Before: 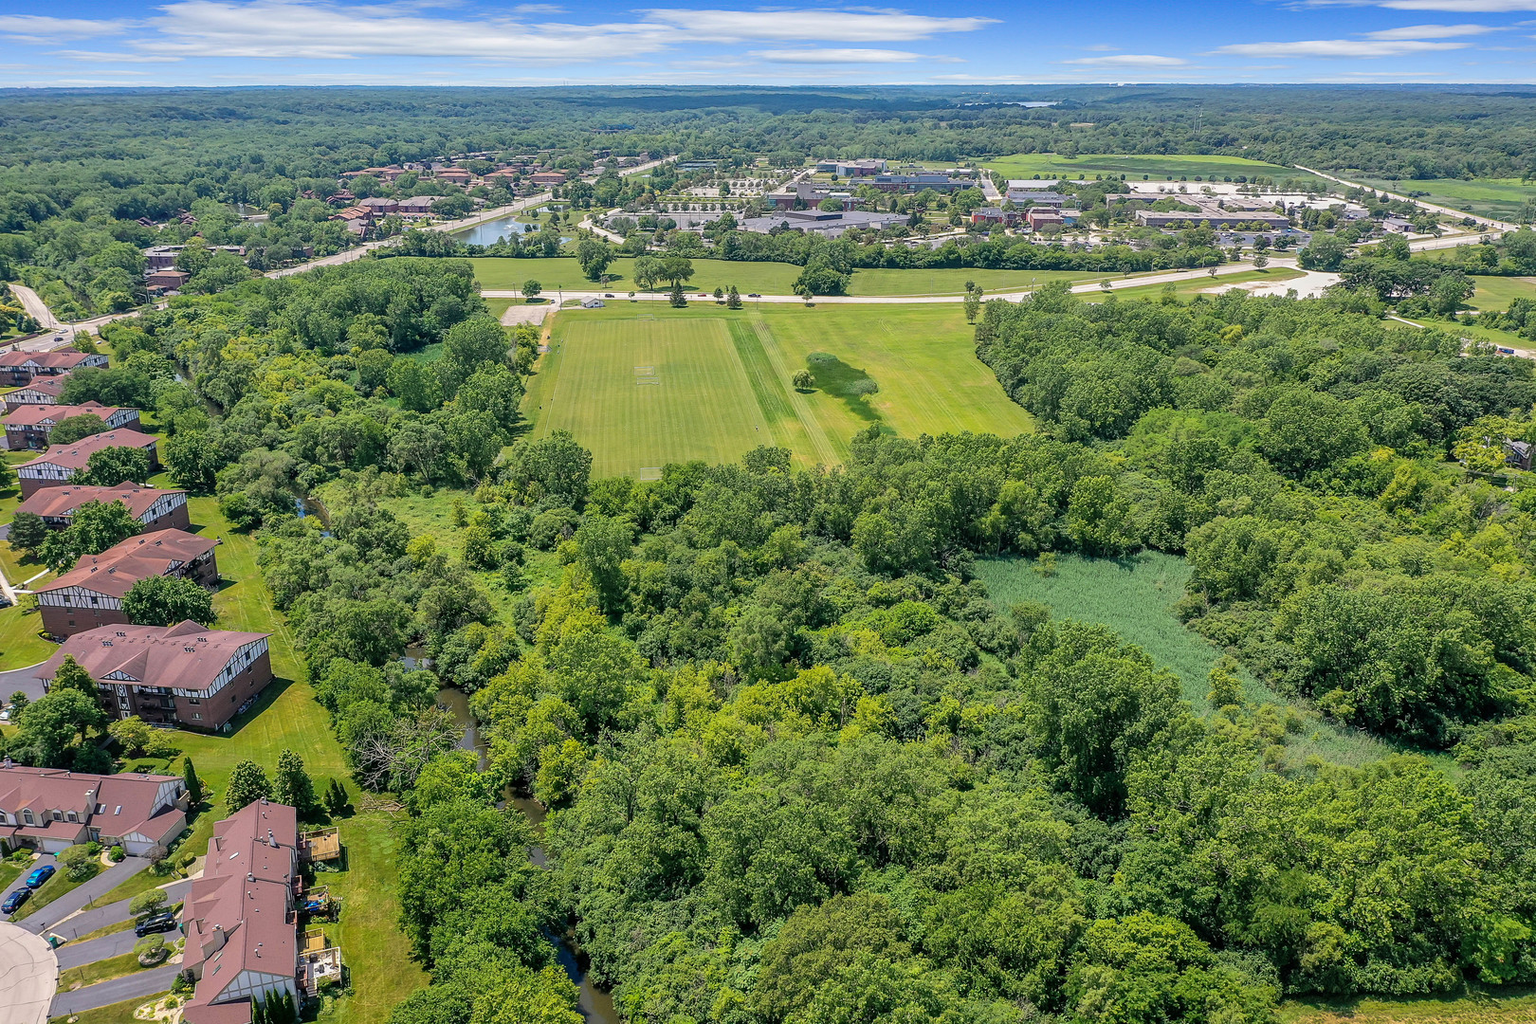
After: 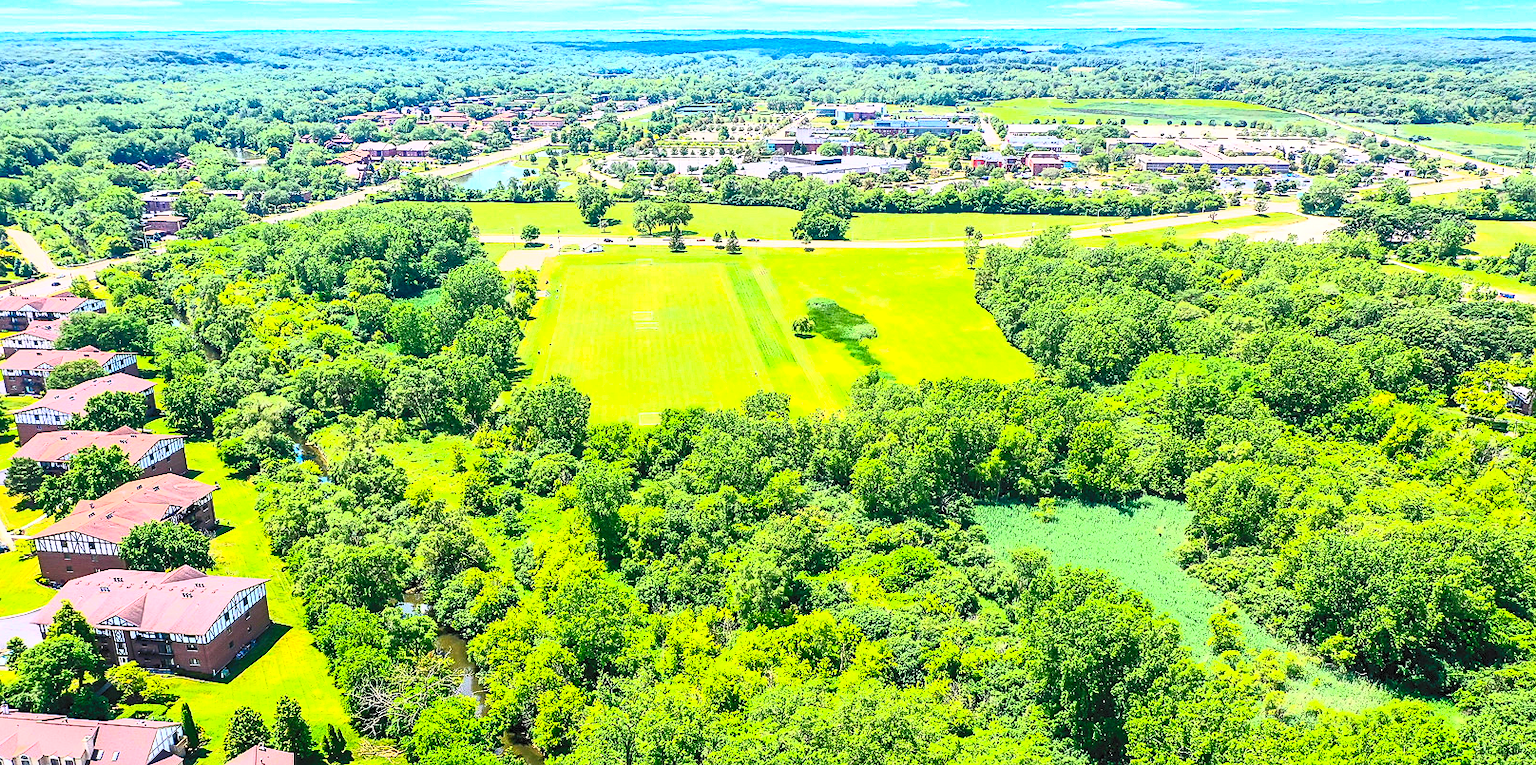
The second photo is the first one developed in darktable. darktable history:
contrast brightness saturation: contrast 0.996, brightness 0.984, saturation 0.996
sharpen: amount 0.213
crop: left 0.21%, top 5.555%, bottom 19.817%
exposure: exposure 0.201 EV, compensate highlight preservation false
